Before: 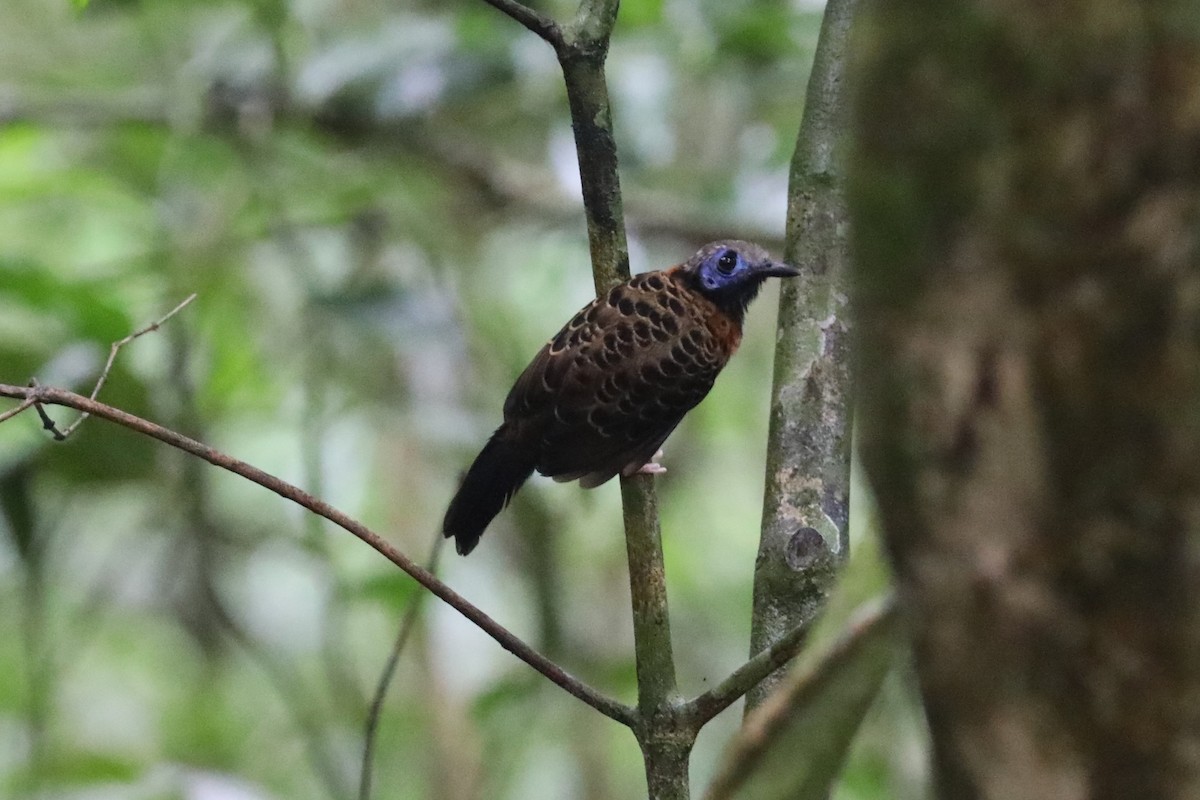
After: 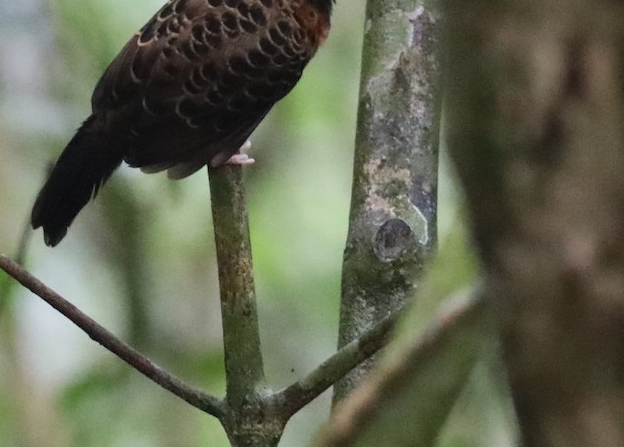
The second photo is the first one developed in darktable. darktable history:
shadows and highlights: shadows -22.99, highlights 45.23, soften with gaussian
crop: left 34.344%, top 38.709%, right 13.603%, bottom 5.34%
